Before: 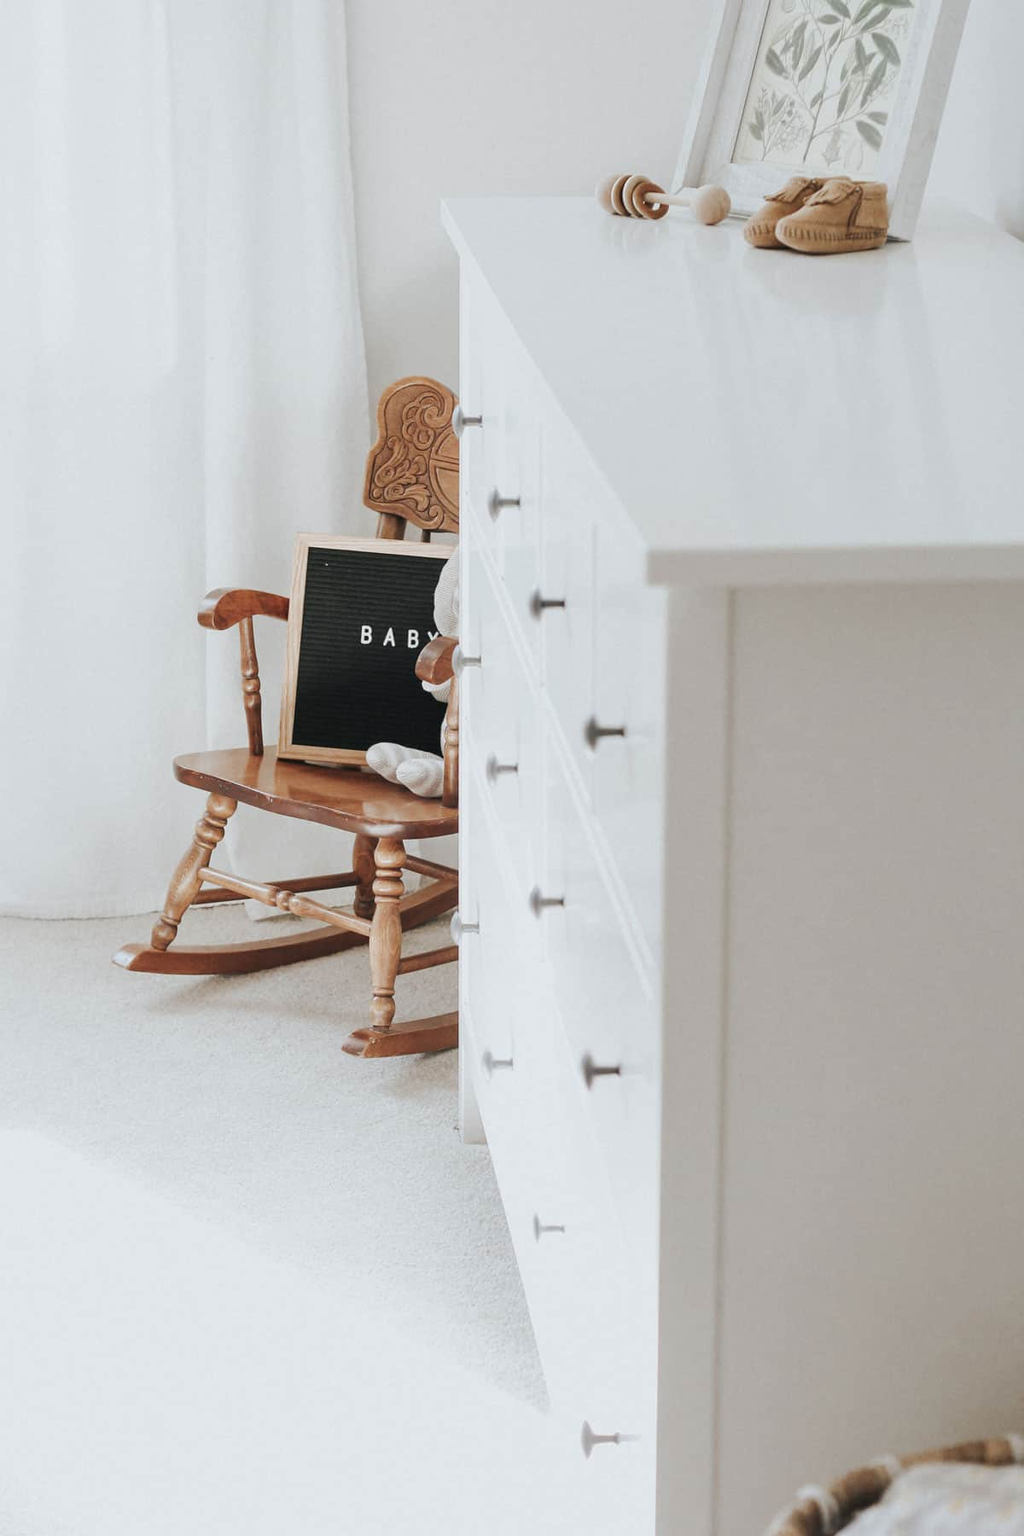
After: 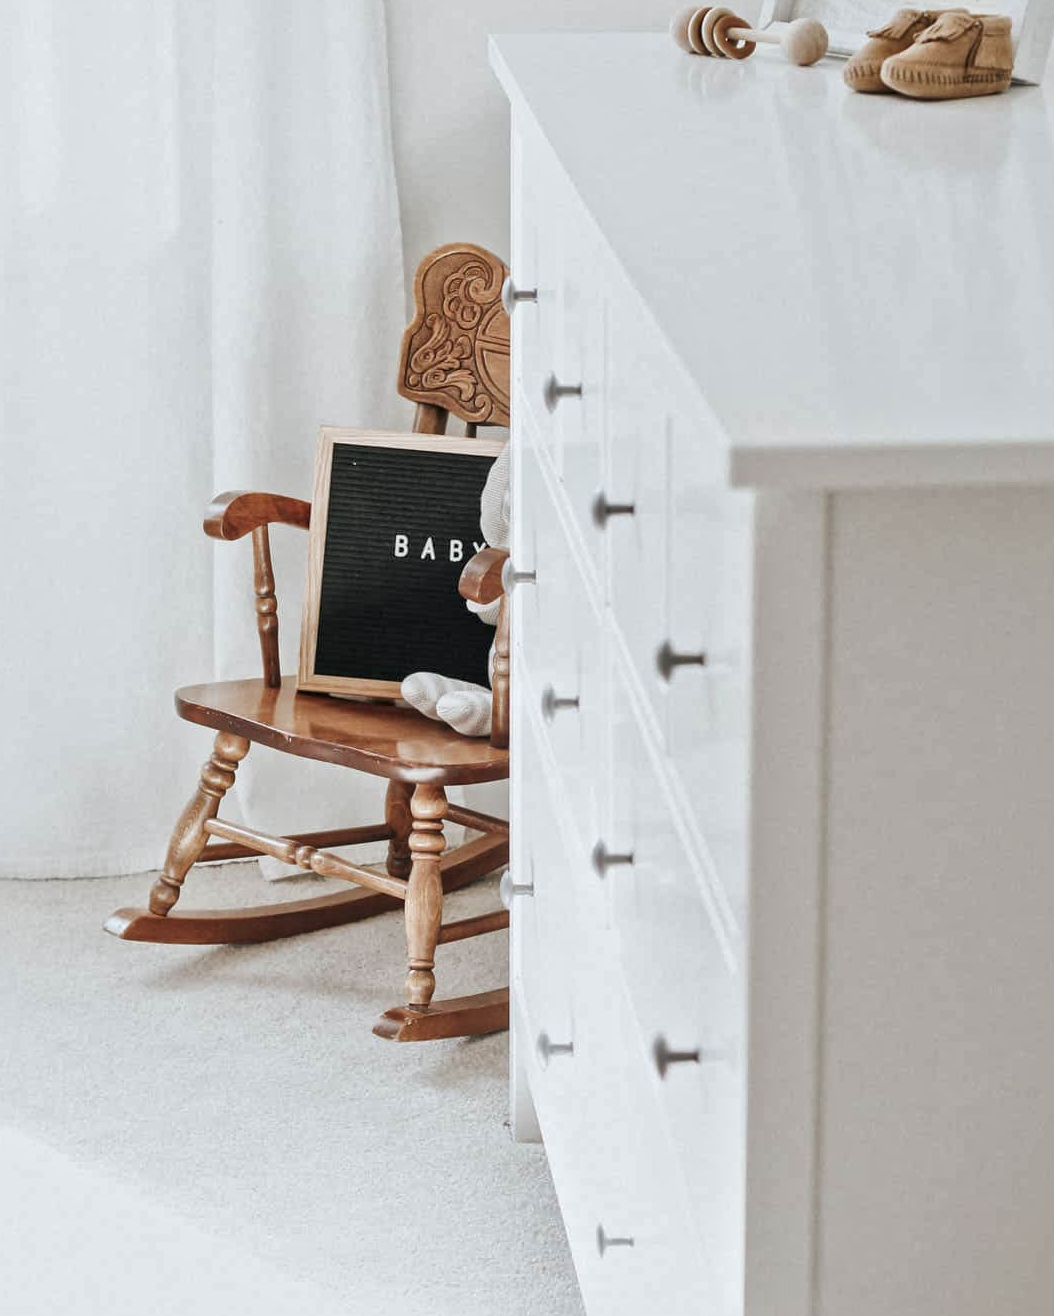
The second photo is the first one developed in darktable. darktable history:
crop and rotate: left 2.362%, top 11.021%, right 9.789%, bottom 15.836%
local contrast: mode bilateral grid, contrast 20, coarseness 19, detail 163%, midtone range 0.2
